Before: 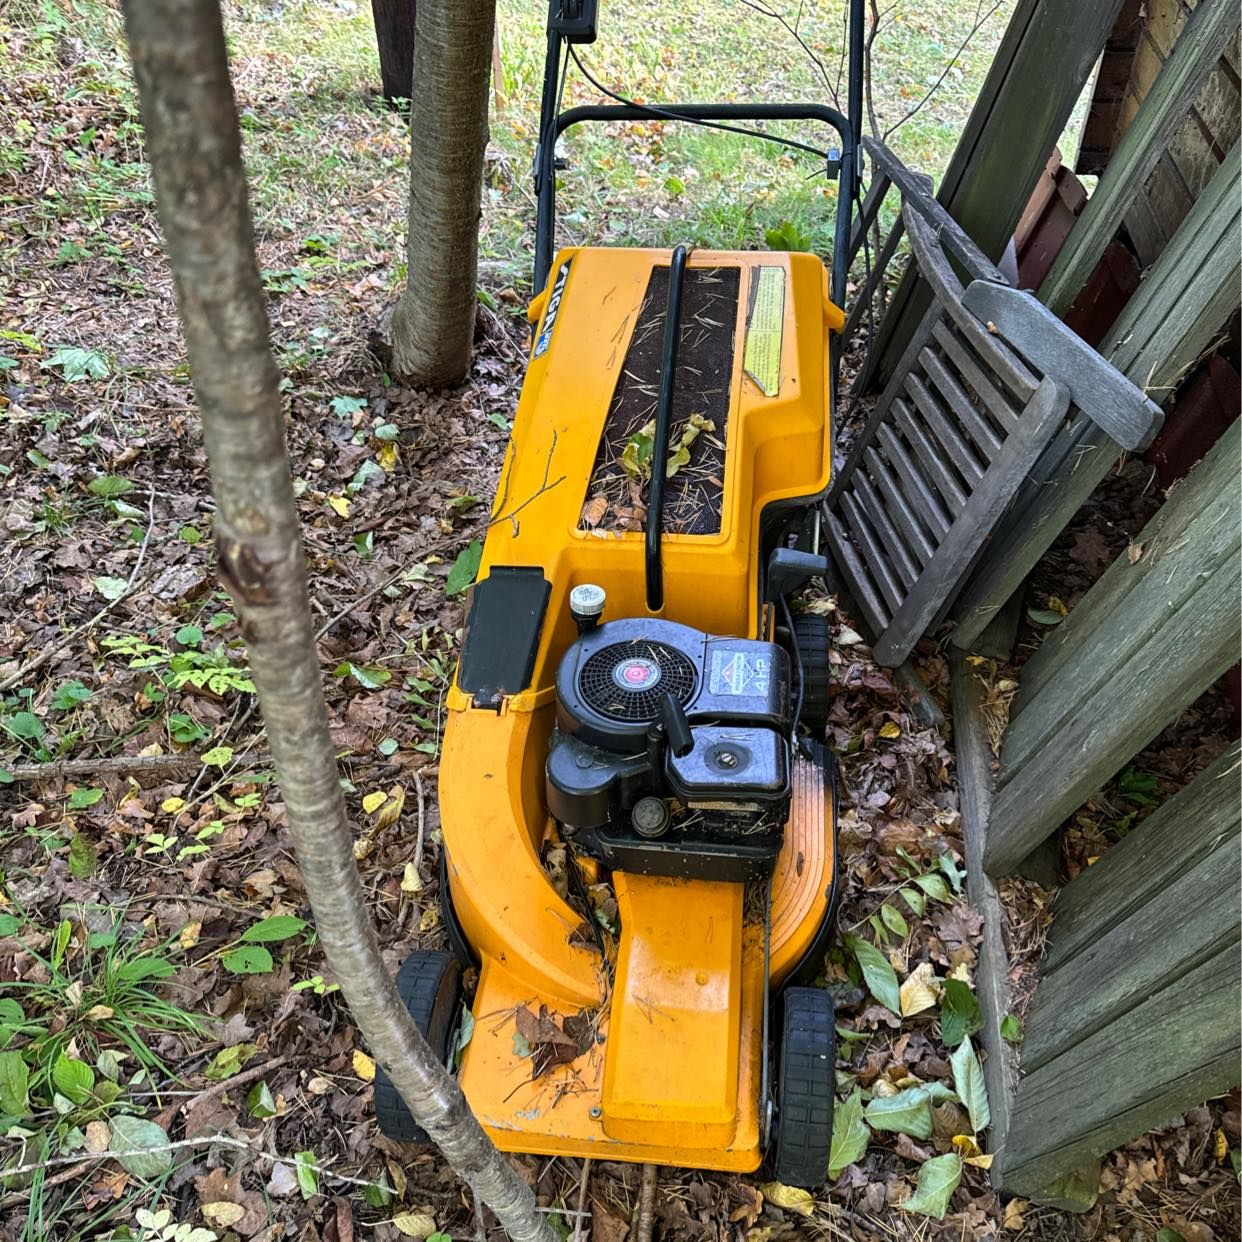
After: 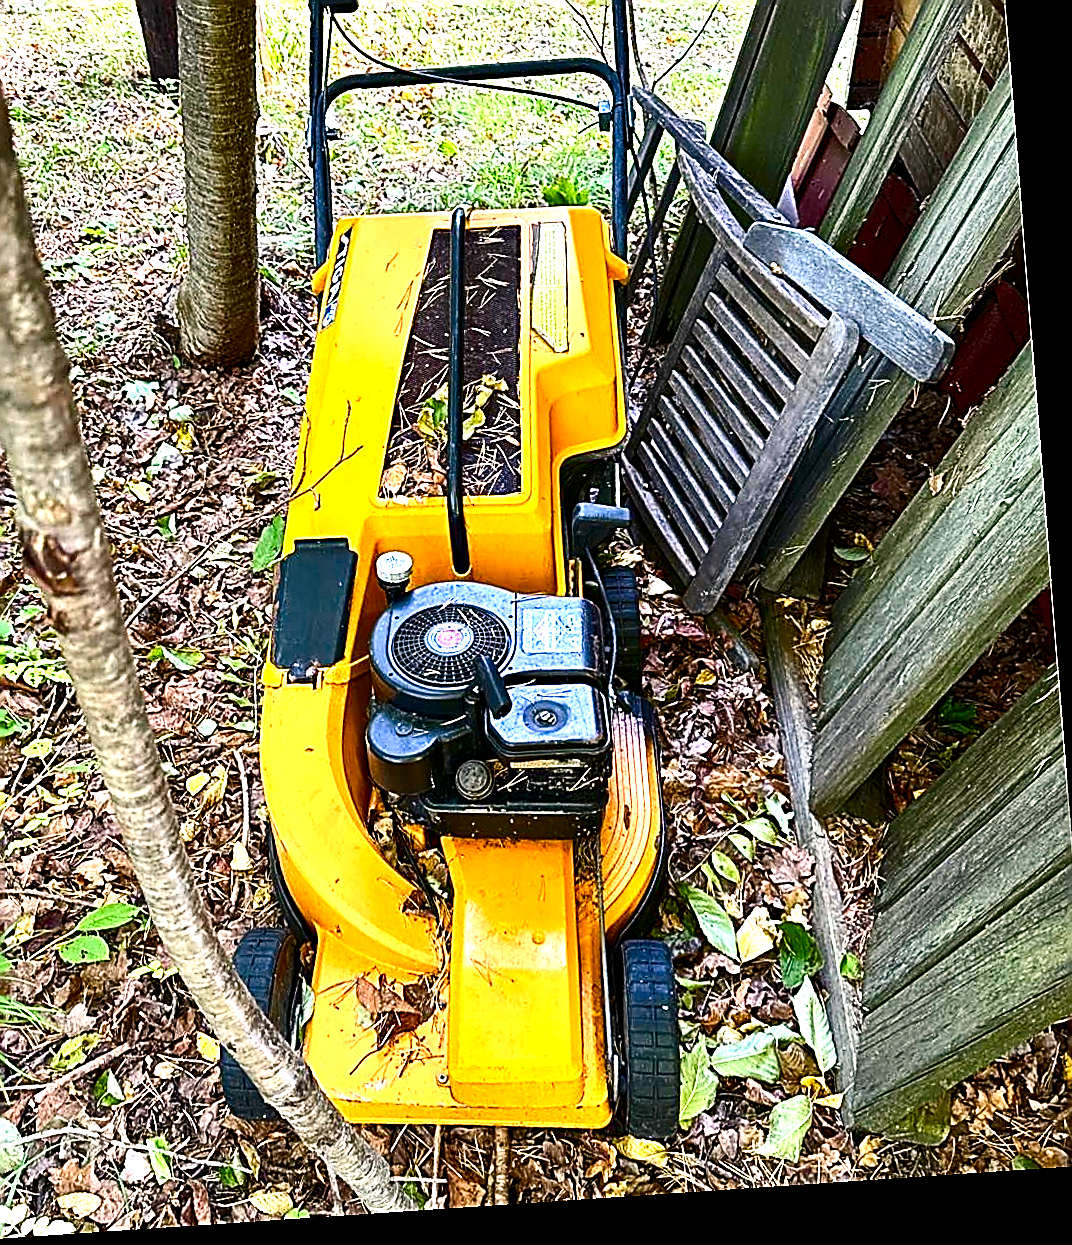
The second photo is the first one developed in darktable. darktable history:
color balance rgb: perceptual saturation grading › global saturation 25%, perceptual saturation grading › highlights -50%, perceptual saturation grading › shadows 30%, perceptual brilliance grading › global brilliance 12%, global vibrance 20%
color correction: highlights a* 3.22, highlights b* 1.93, saturation 1.19
contrast brightness saturation: contrast 0.2, brightness -0.11, saturation 0.1
exposure: exposure 0.636 EV, compensate highlight preservation false
rotate and perspective: rotation -4.2°, shear 0.006, automatic cropping off
sharpen: amount 1.861
tone equalizer: on, module defaults
crop and rotate: left 17.959%, top 5.771%, right 1.742%
